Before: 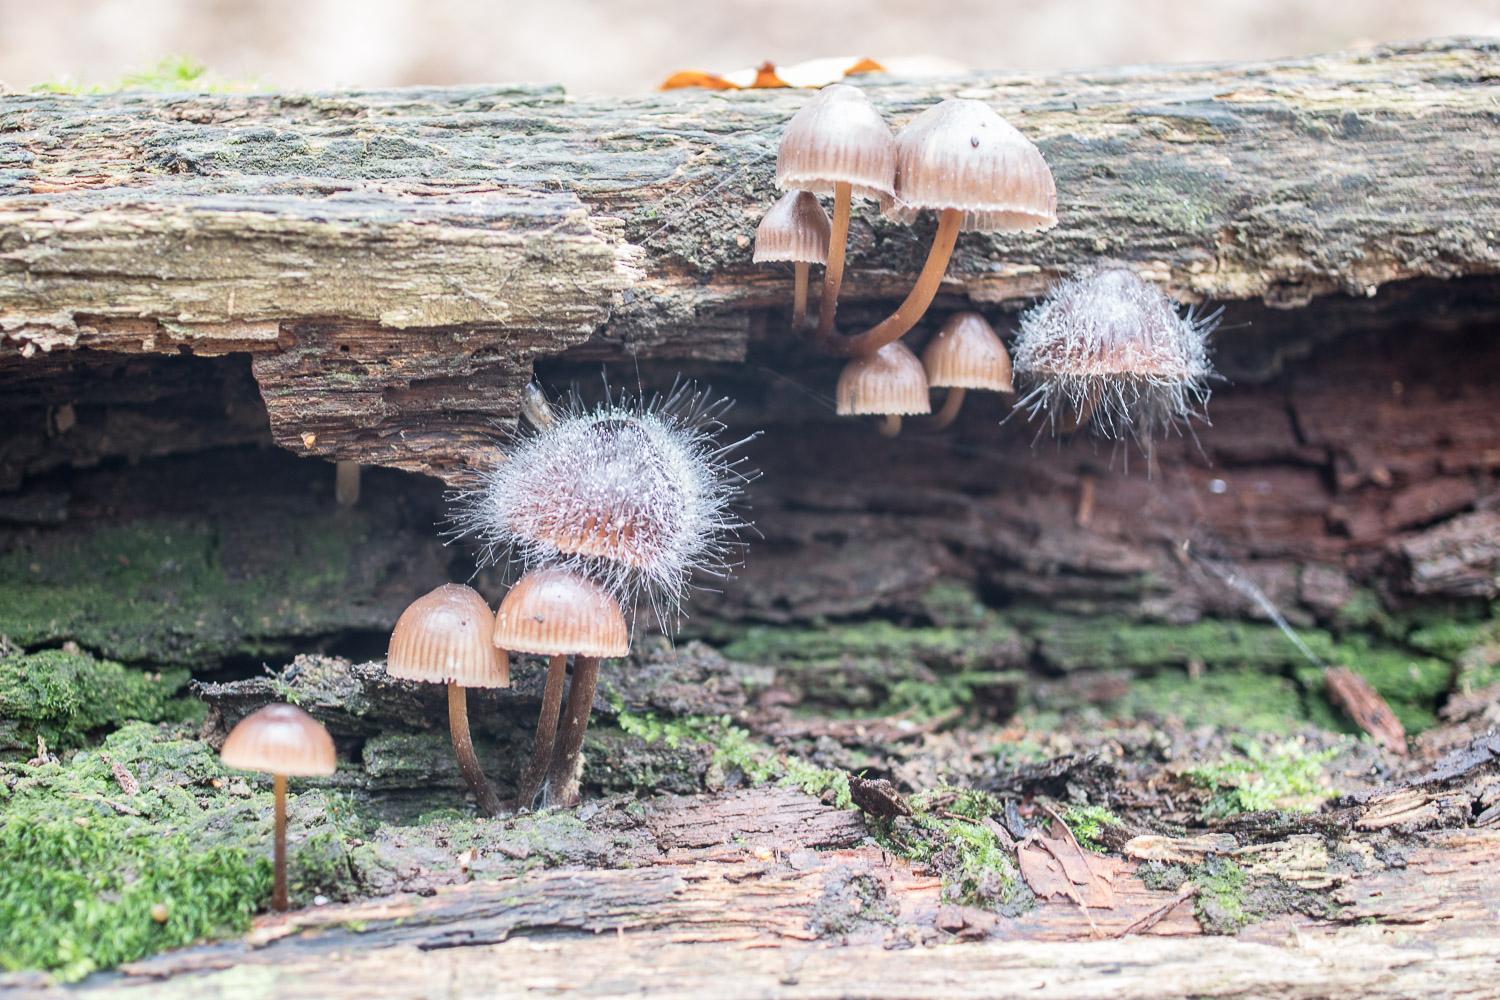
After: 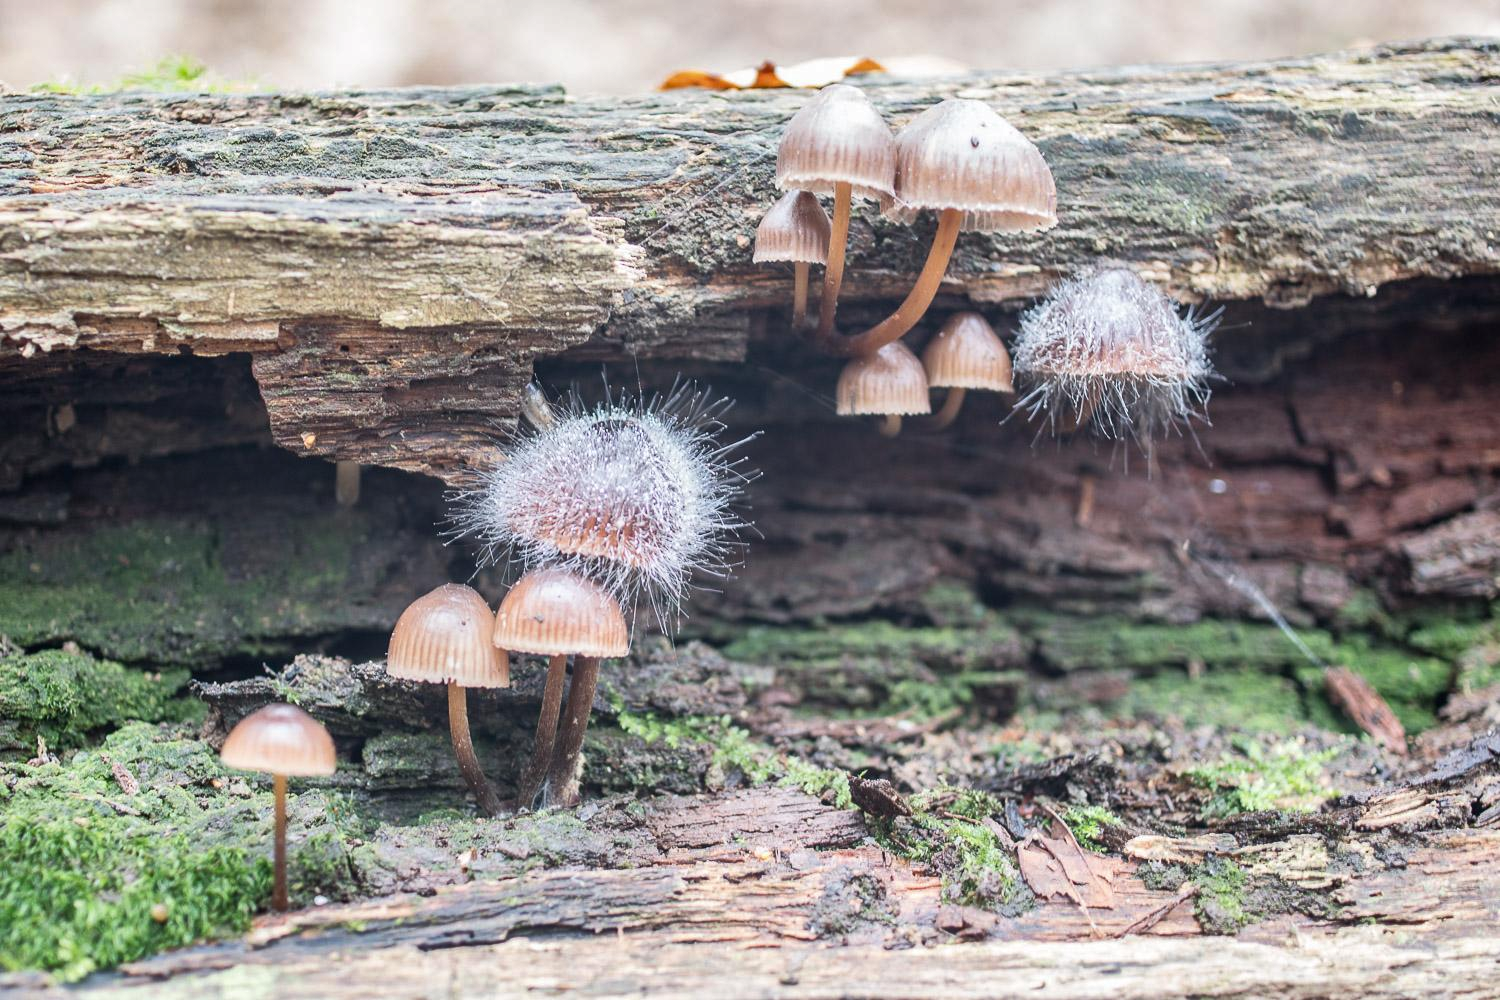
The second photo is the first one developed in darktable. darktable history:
shadows and highlights: radius 135.11, soften with gaussian
